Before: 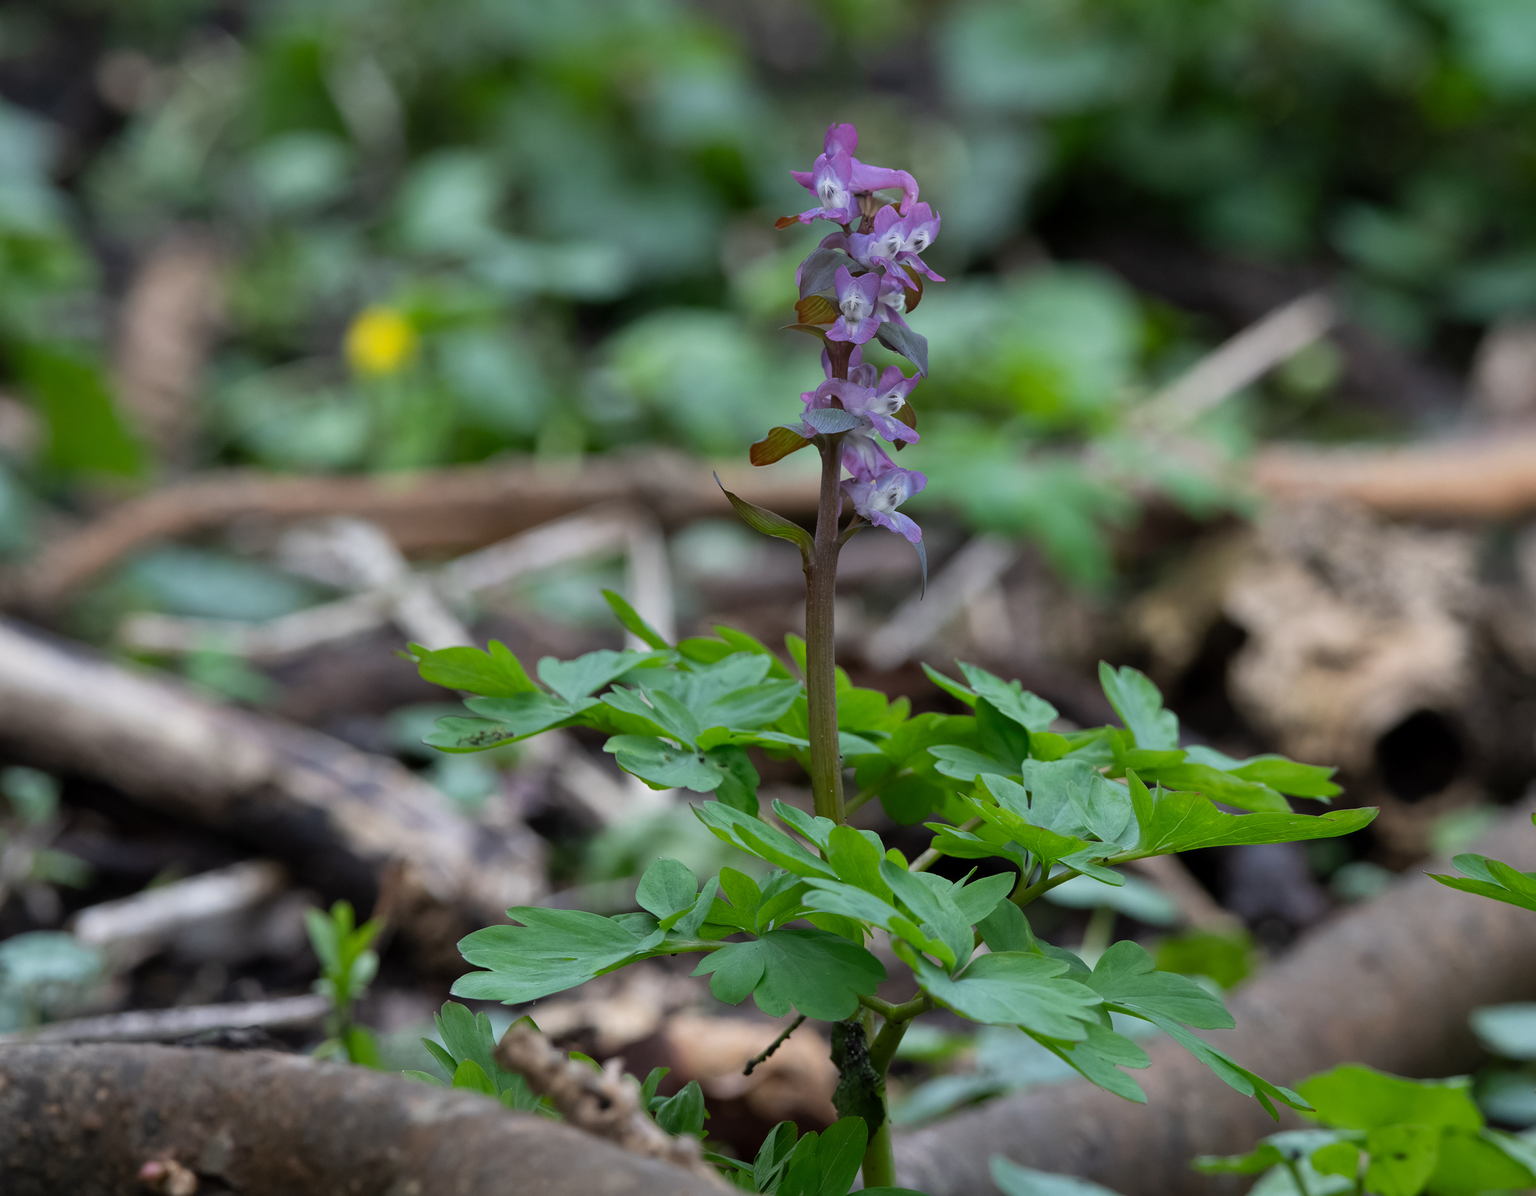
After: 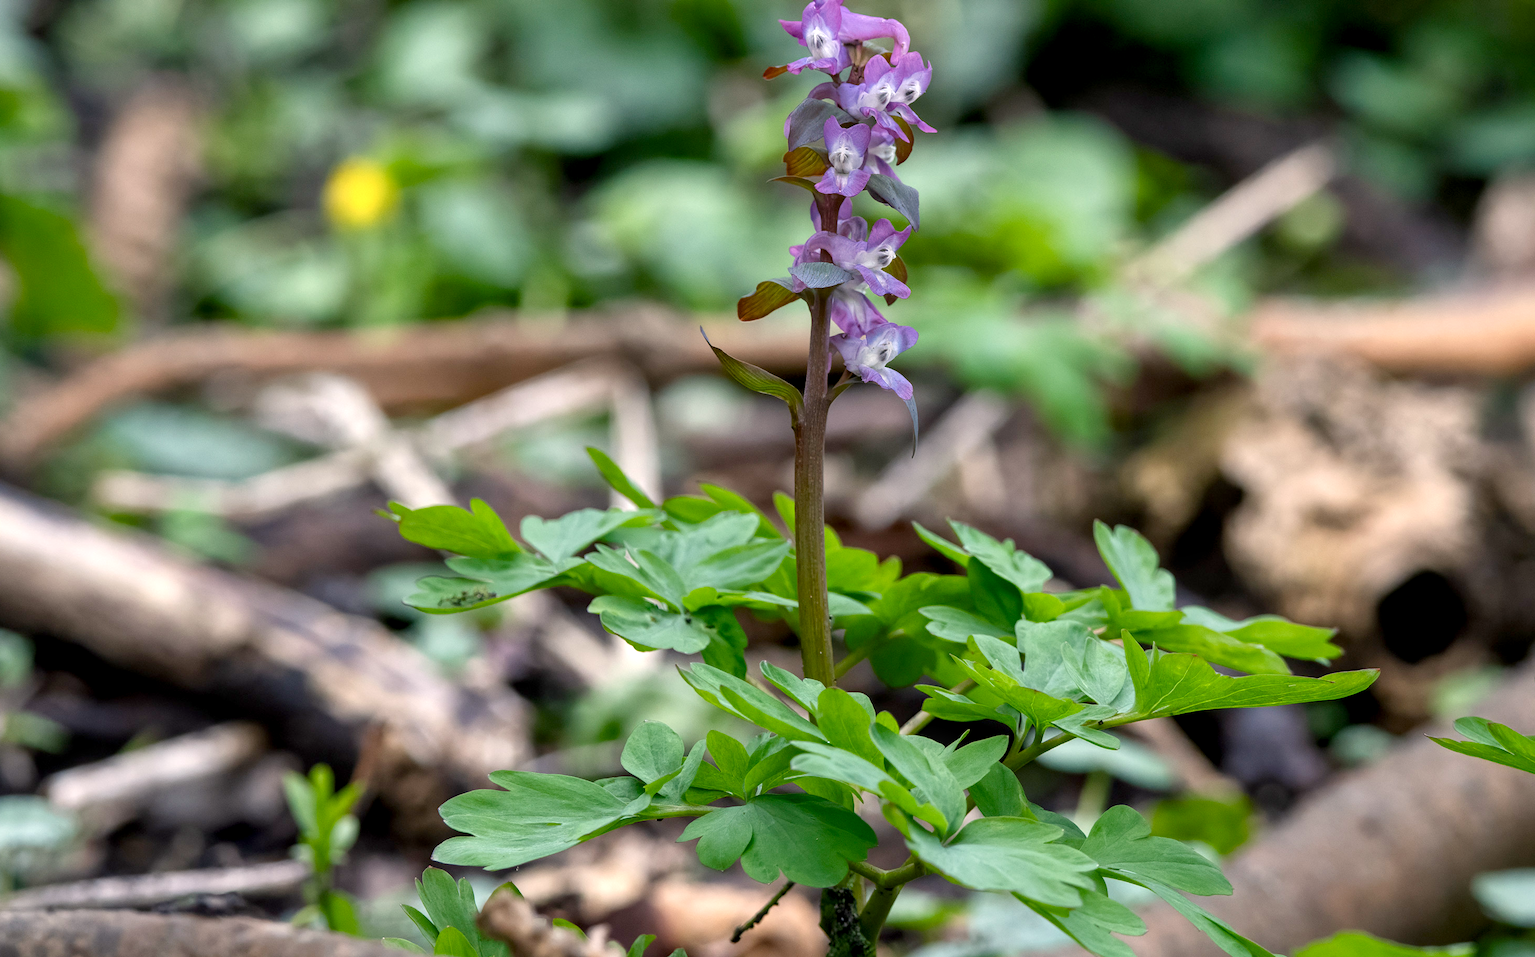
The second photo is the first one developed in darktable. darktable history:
crop and rotate: left 1.857%, top 12.7%, right 0.144%, bottom 8.79%
local contrast: on, module defaults
color balance rgb: highlights gain › chroma 2.91%, highlights gain › hue 61.94°, global offset › luminance -0.298%, global offset › hue 260.84°, perceptual saturation grading › global saturation 20%, perceptual saturation grading › highlights -25.051%, perceptual saturation grading › shadows 24.719%
exposure: exposure 0.609 EV, compensate highlight preservation false
